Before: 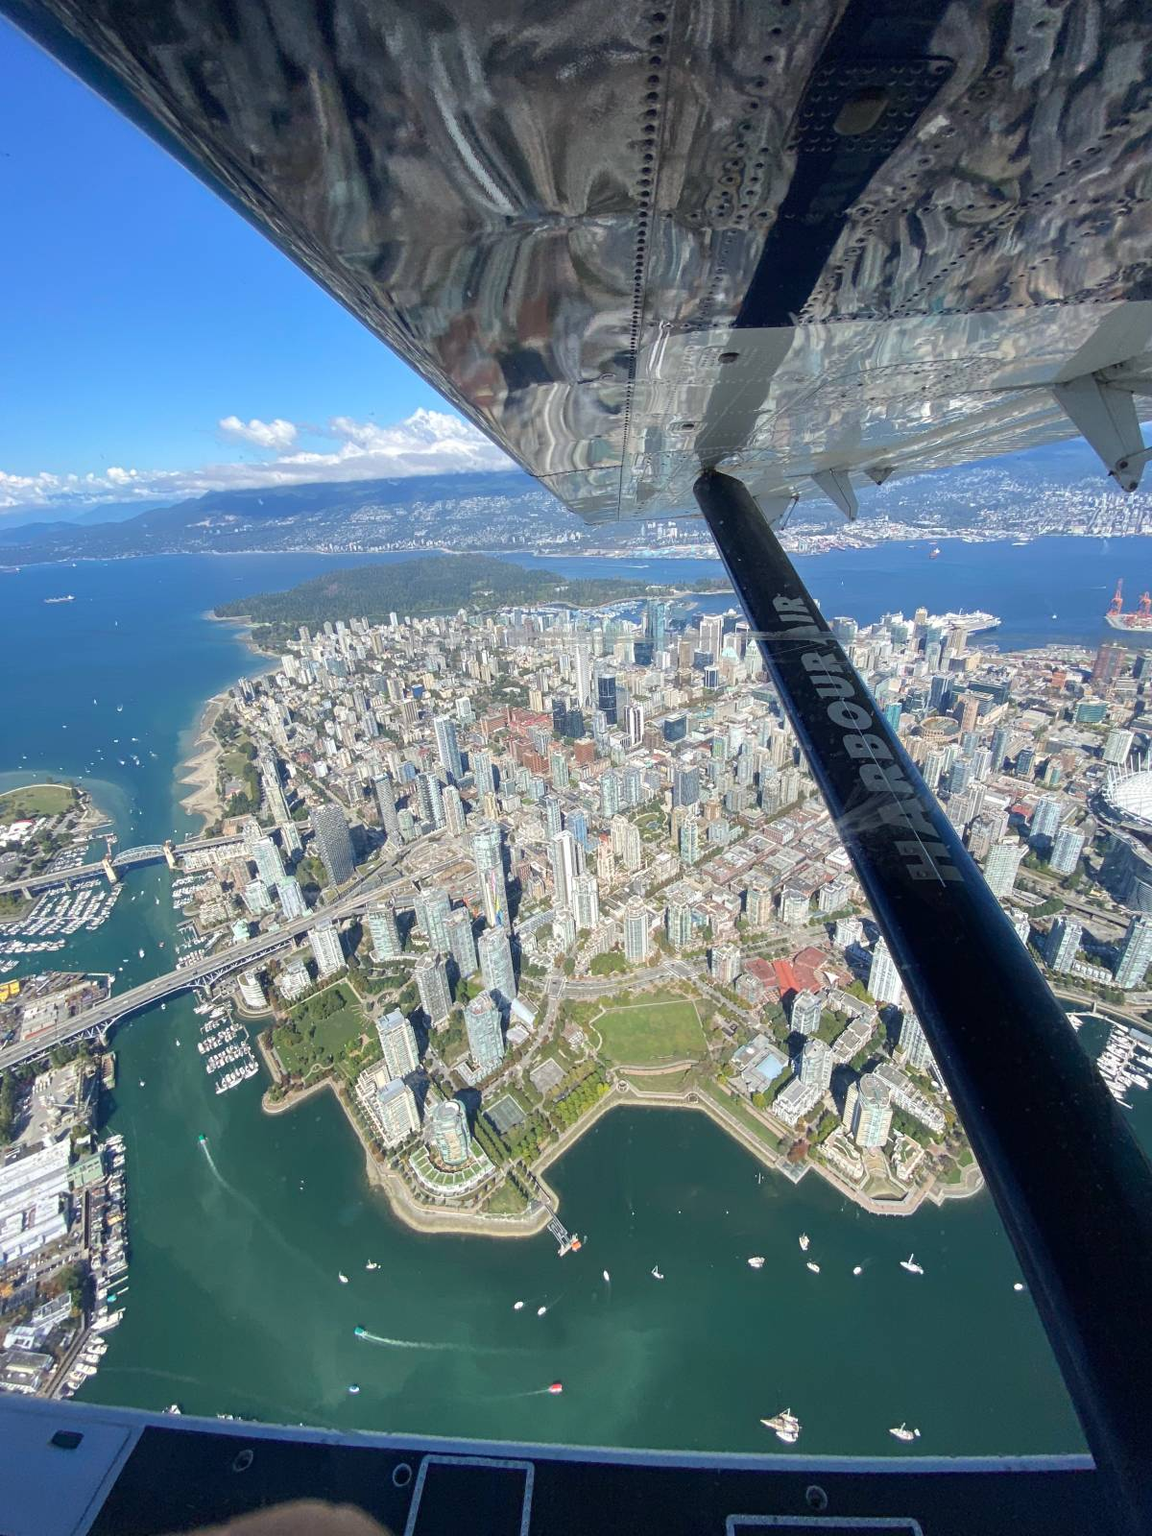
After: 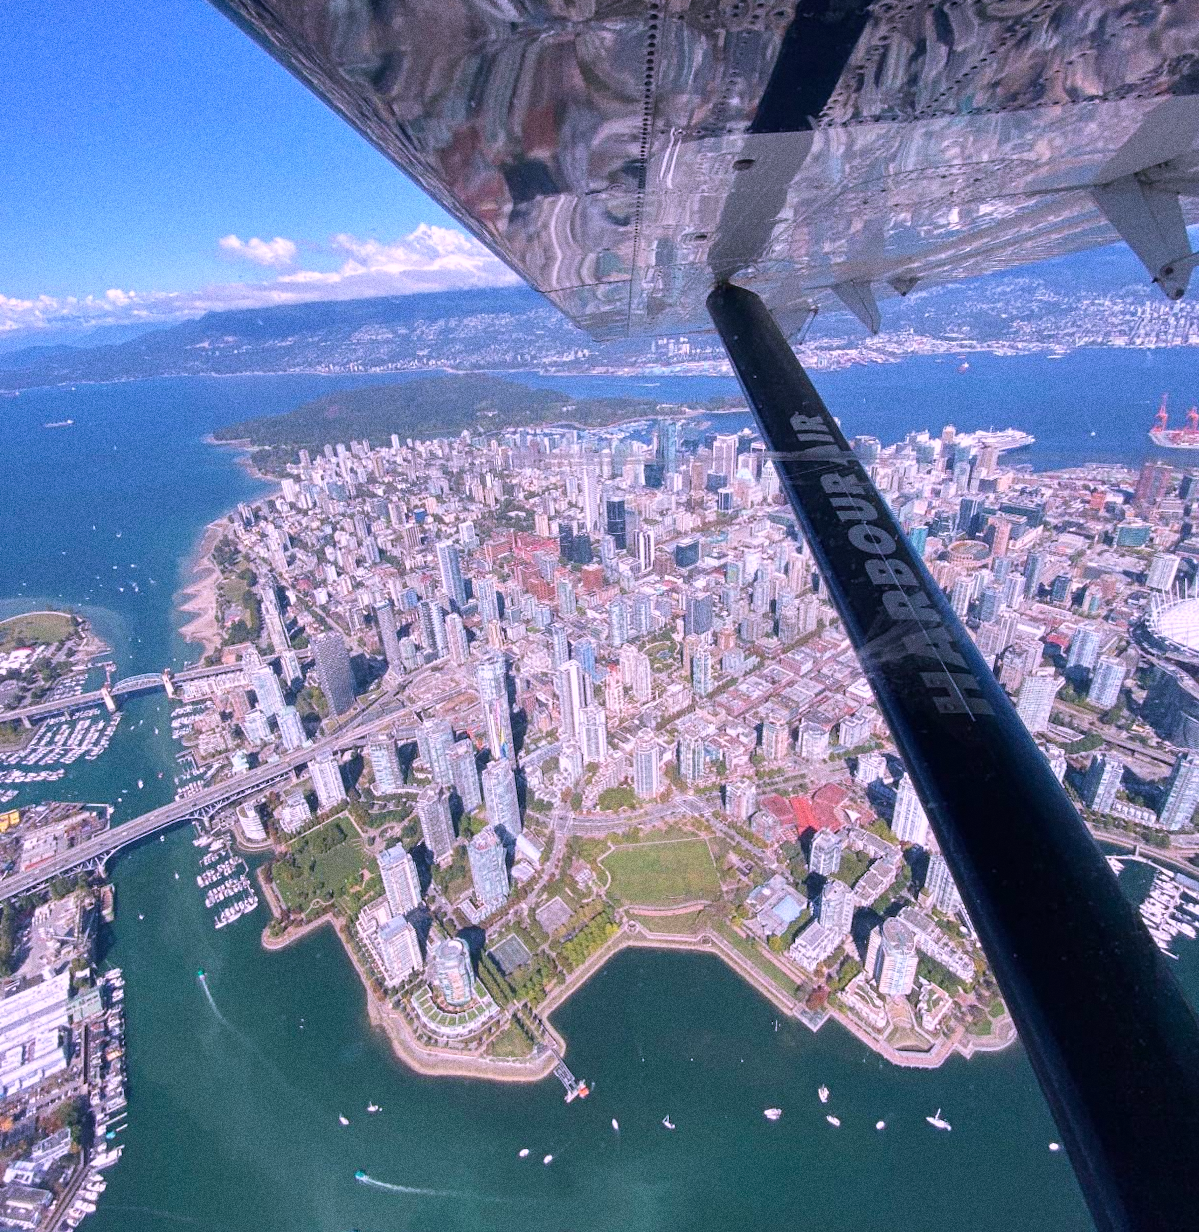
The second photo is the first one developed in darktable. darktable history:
color correction: highlights a* 15.46, highlights b* -20.56
crop: top 13.819%, bottom 11.169%
velvia: on, module defaults
rotate and perspective: lens shift (horizontal) -0.055, automatic cropping off
grain: coarseness 0.09 ISO, strength 40%
